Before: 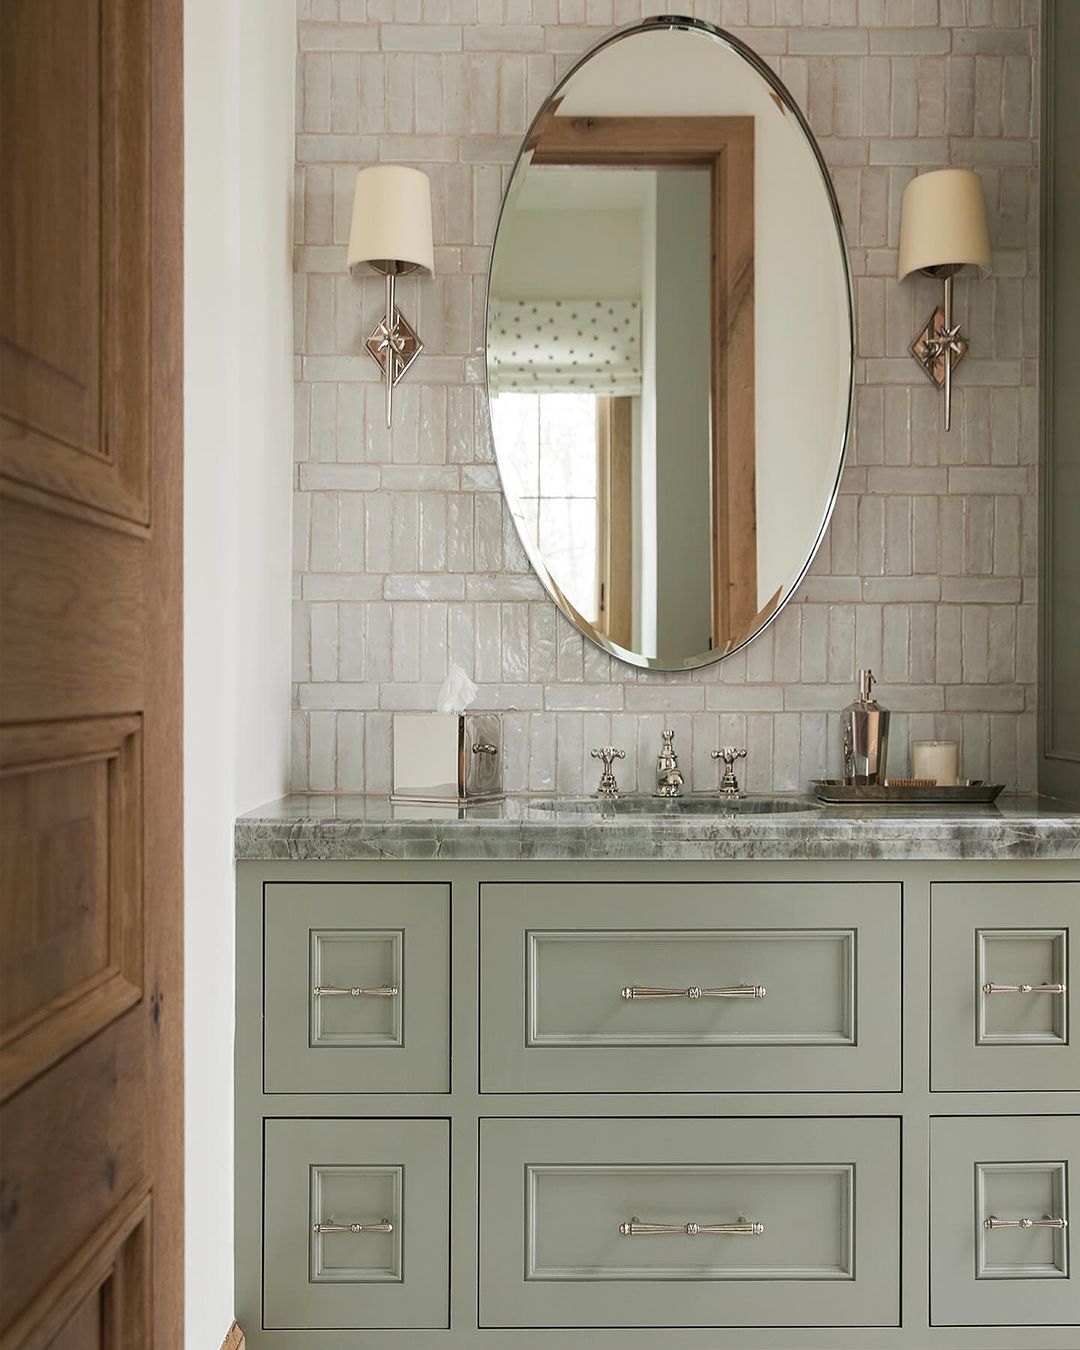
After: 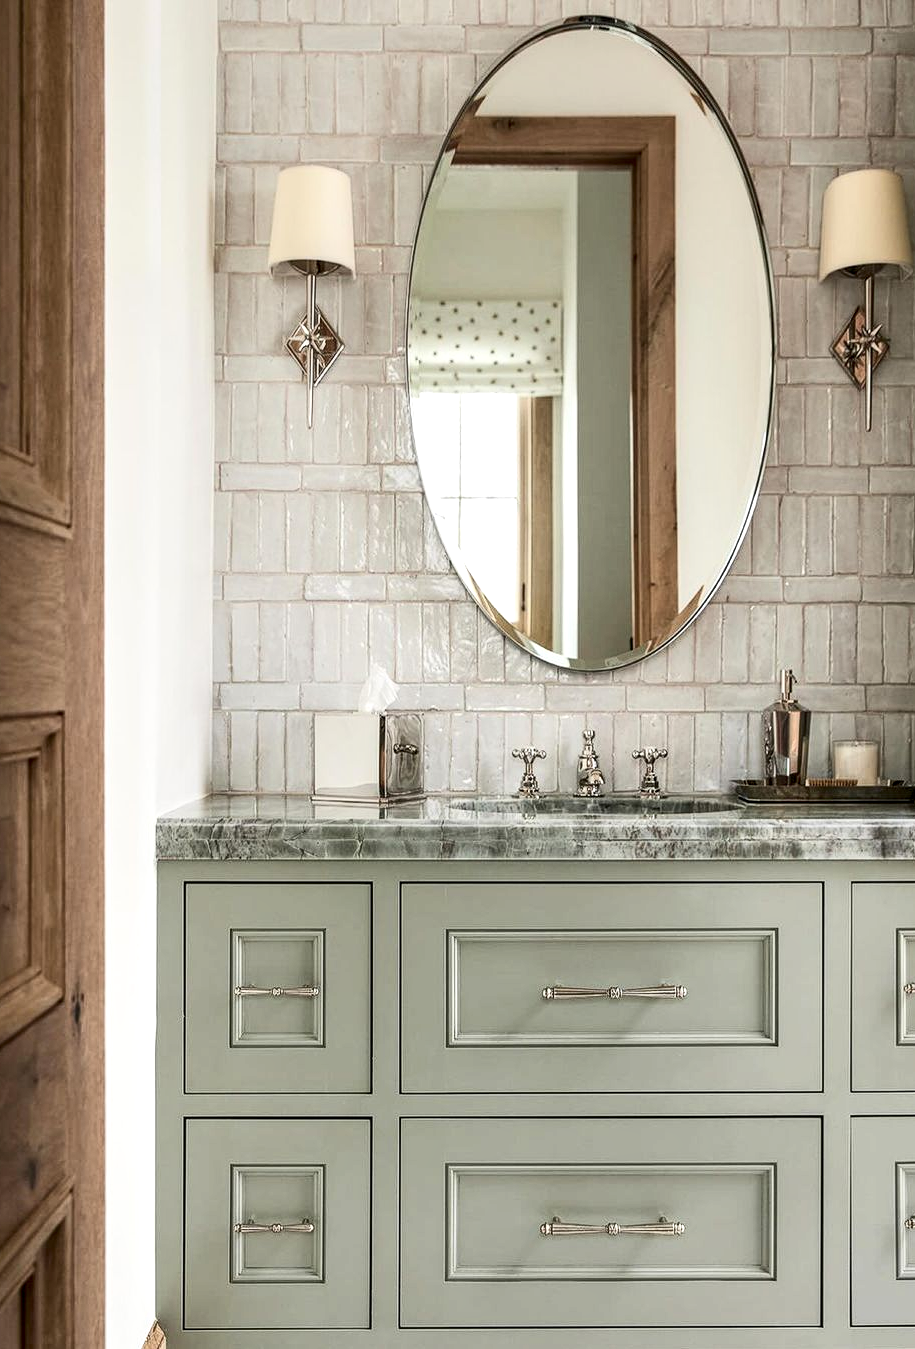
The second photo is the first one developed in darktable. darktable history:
local contrast: detail 142%
contrast brightness saturation: contrast 0.239, brightness 0.091
crop: left 7.355%, right 7.857%
